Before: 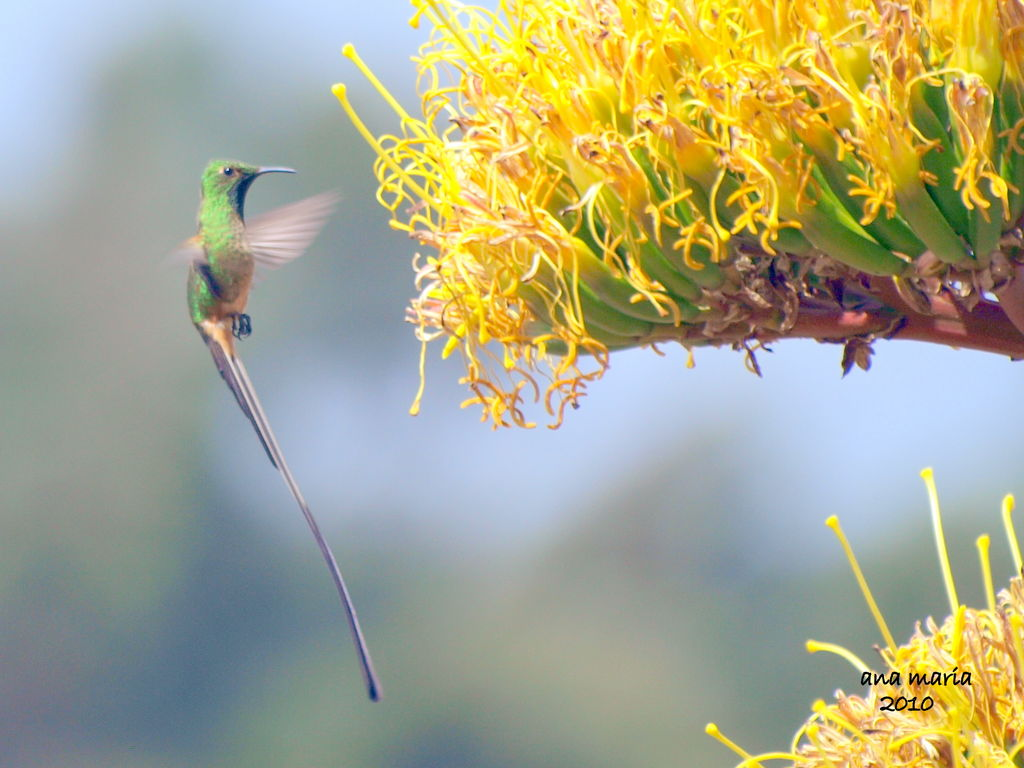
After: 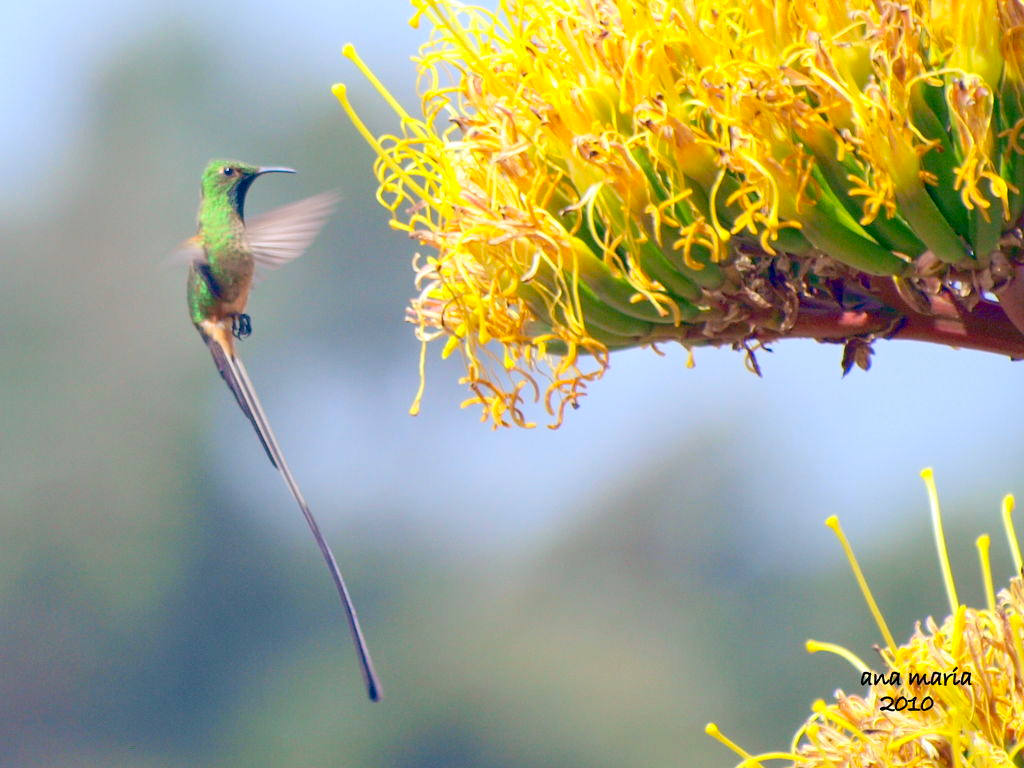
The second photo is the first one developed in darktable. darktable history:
contrast brightness saturation: contrast 0.135, brightness -0.061, saturation 0.158
